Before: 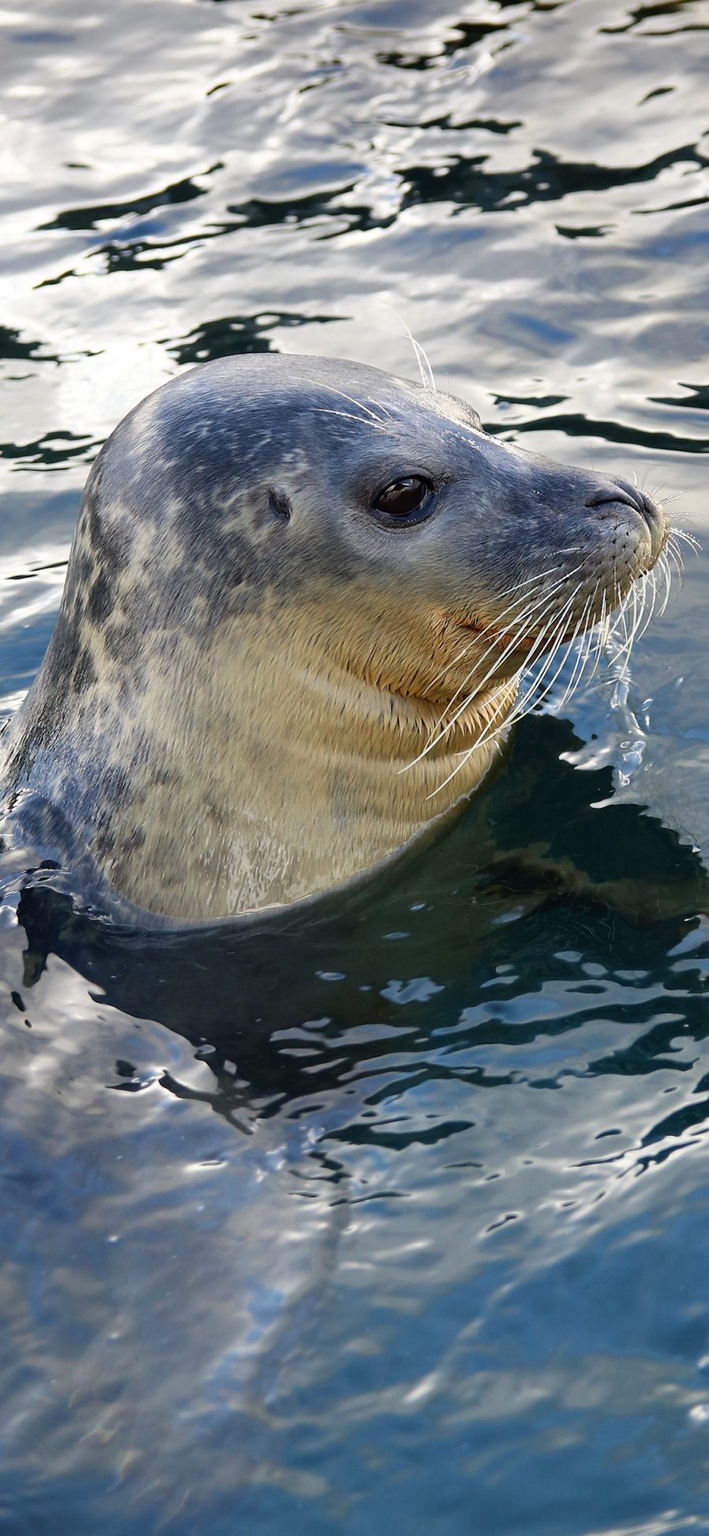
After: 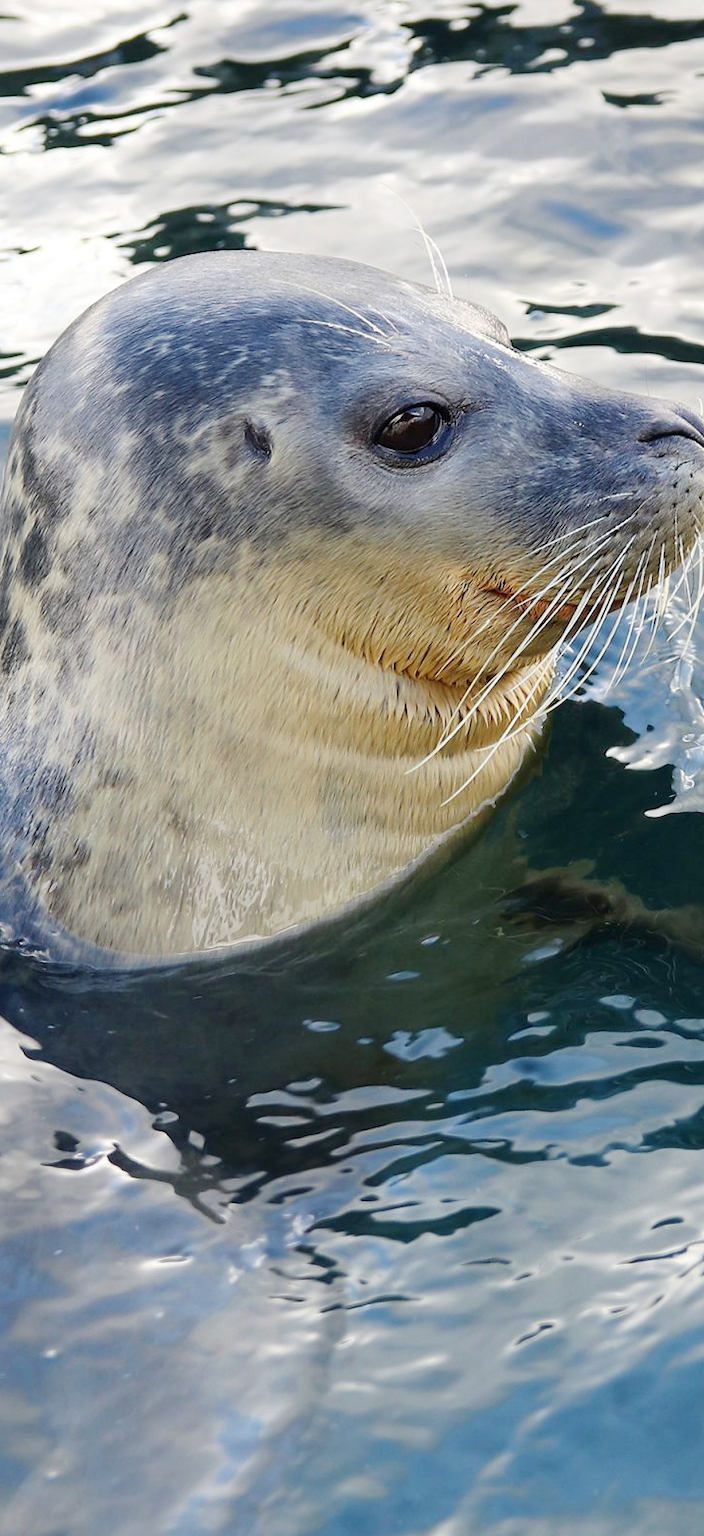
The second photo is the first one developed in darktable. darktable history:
base curve: curves: ch0 [(0, 0) (0.158, 0.273) (0.879, 0.895) (1, 1)], preserve colors none
crop and rotate: left 10.24%, top 9.938%, right 9.948%, bottom 9.741%
